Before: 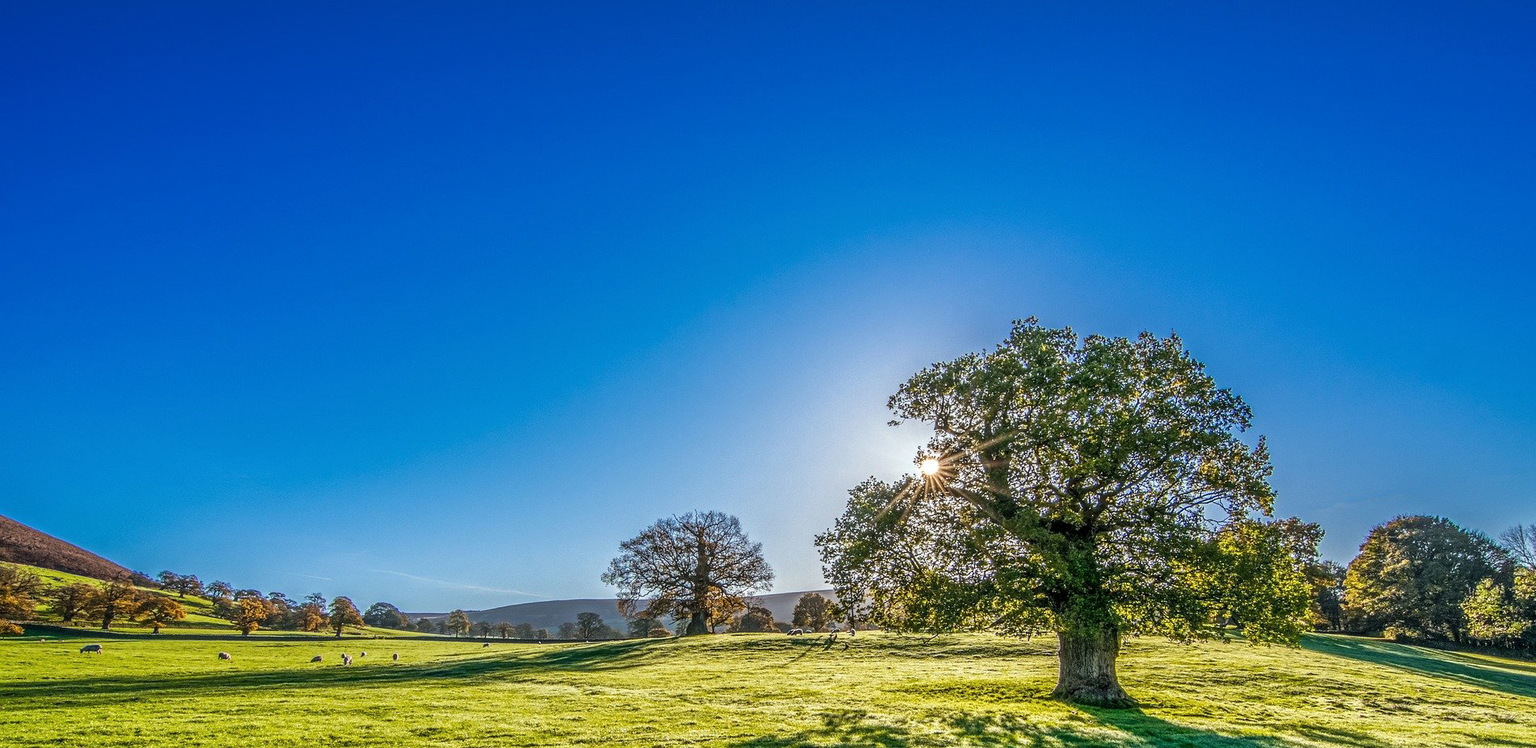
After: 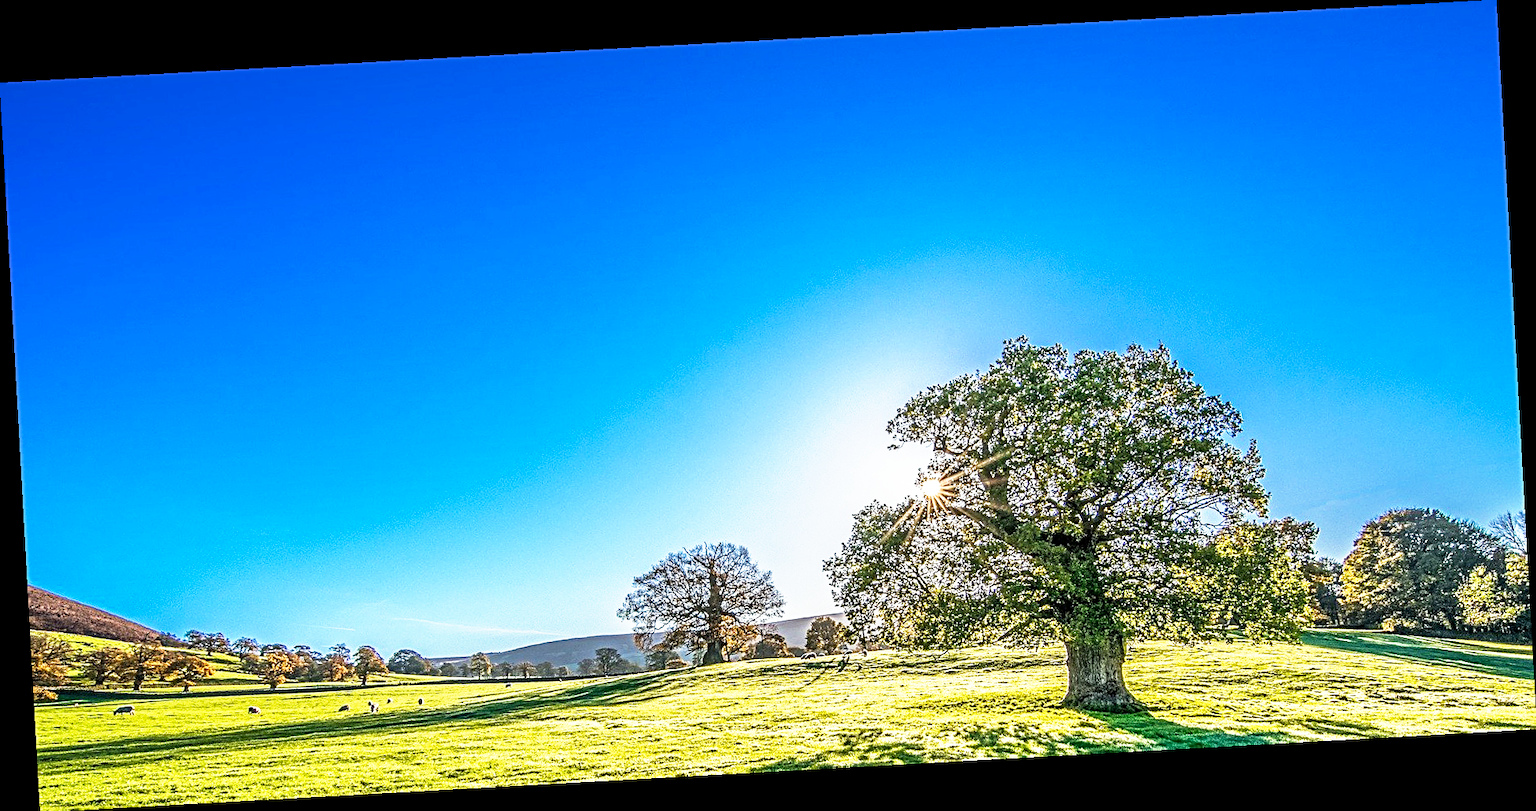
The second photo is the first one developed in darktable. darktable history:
sharpen: radius 3.119
rotate and perspective: rotation -3.18°, automatic cropping off
haze removal: strength 0.12, distance 0.25, compatibility mode true, adaptive false
base curve: curves: ch0 [(0, 0) (0.495, 0.917) (1, 1)], preserve colors none
